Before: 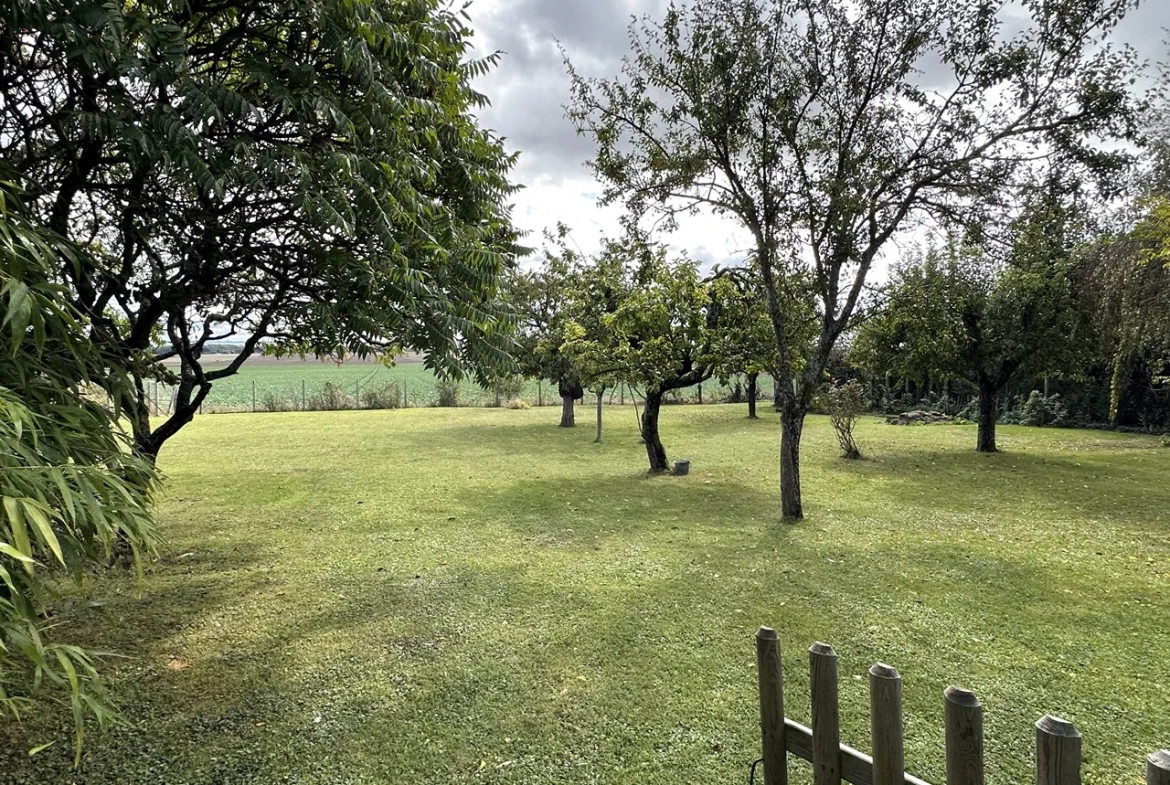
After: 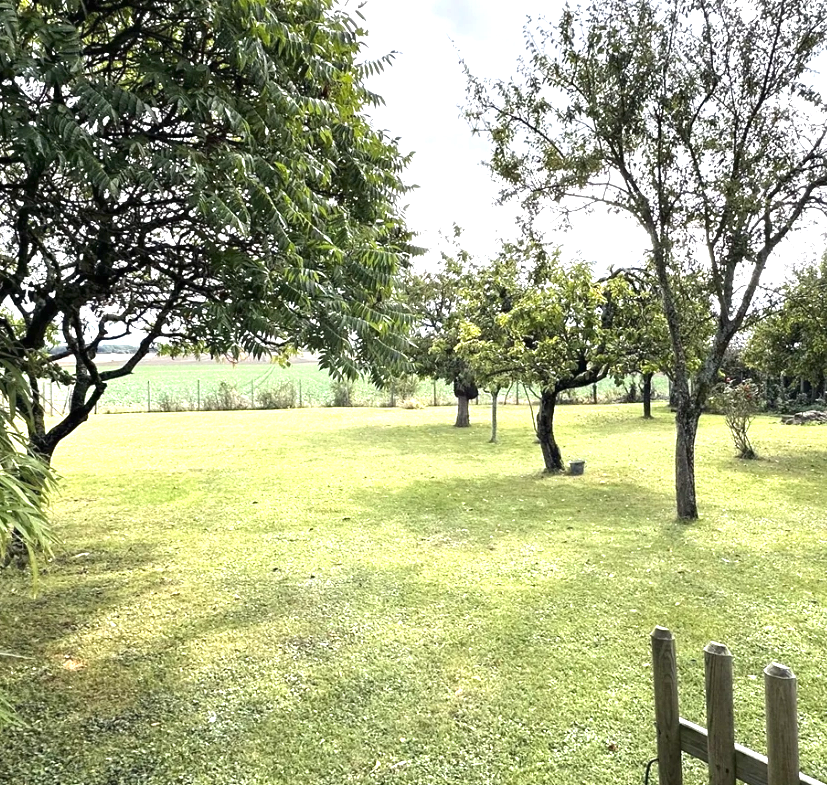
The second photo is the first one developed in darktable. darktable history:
exposure: black level correction 0, exposure 1.2 EV, compensate exposure bias true, compensate highlight preservation false
crop and rotate: left 8.998%, right 20.25%
